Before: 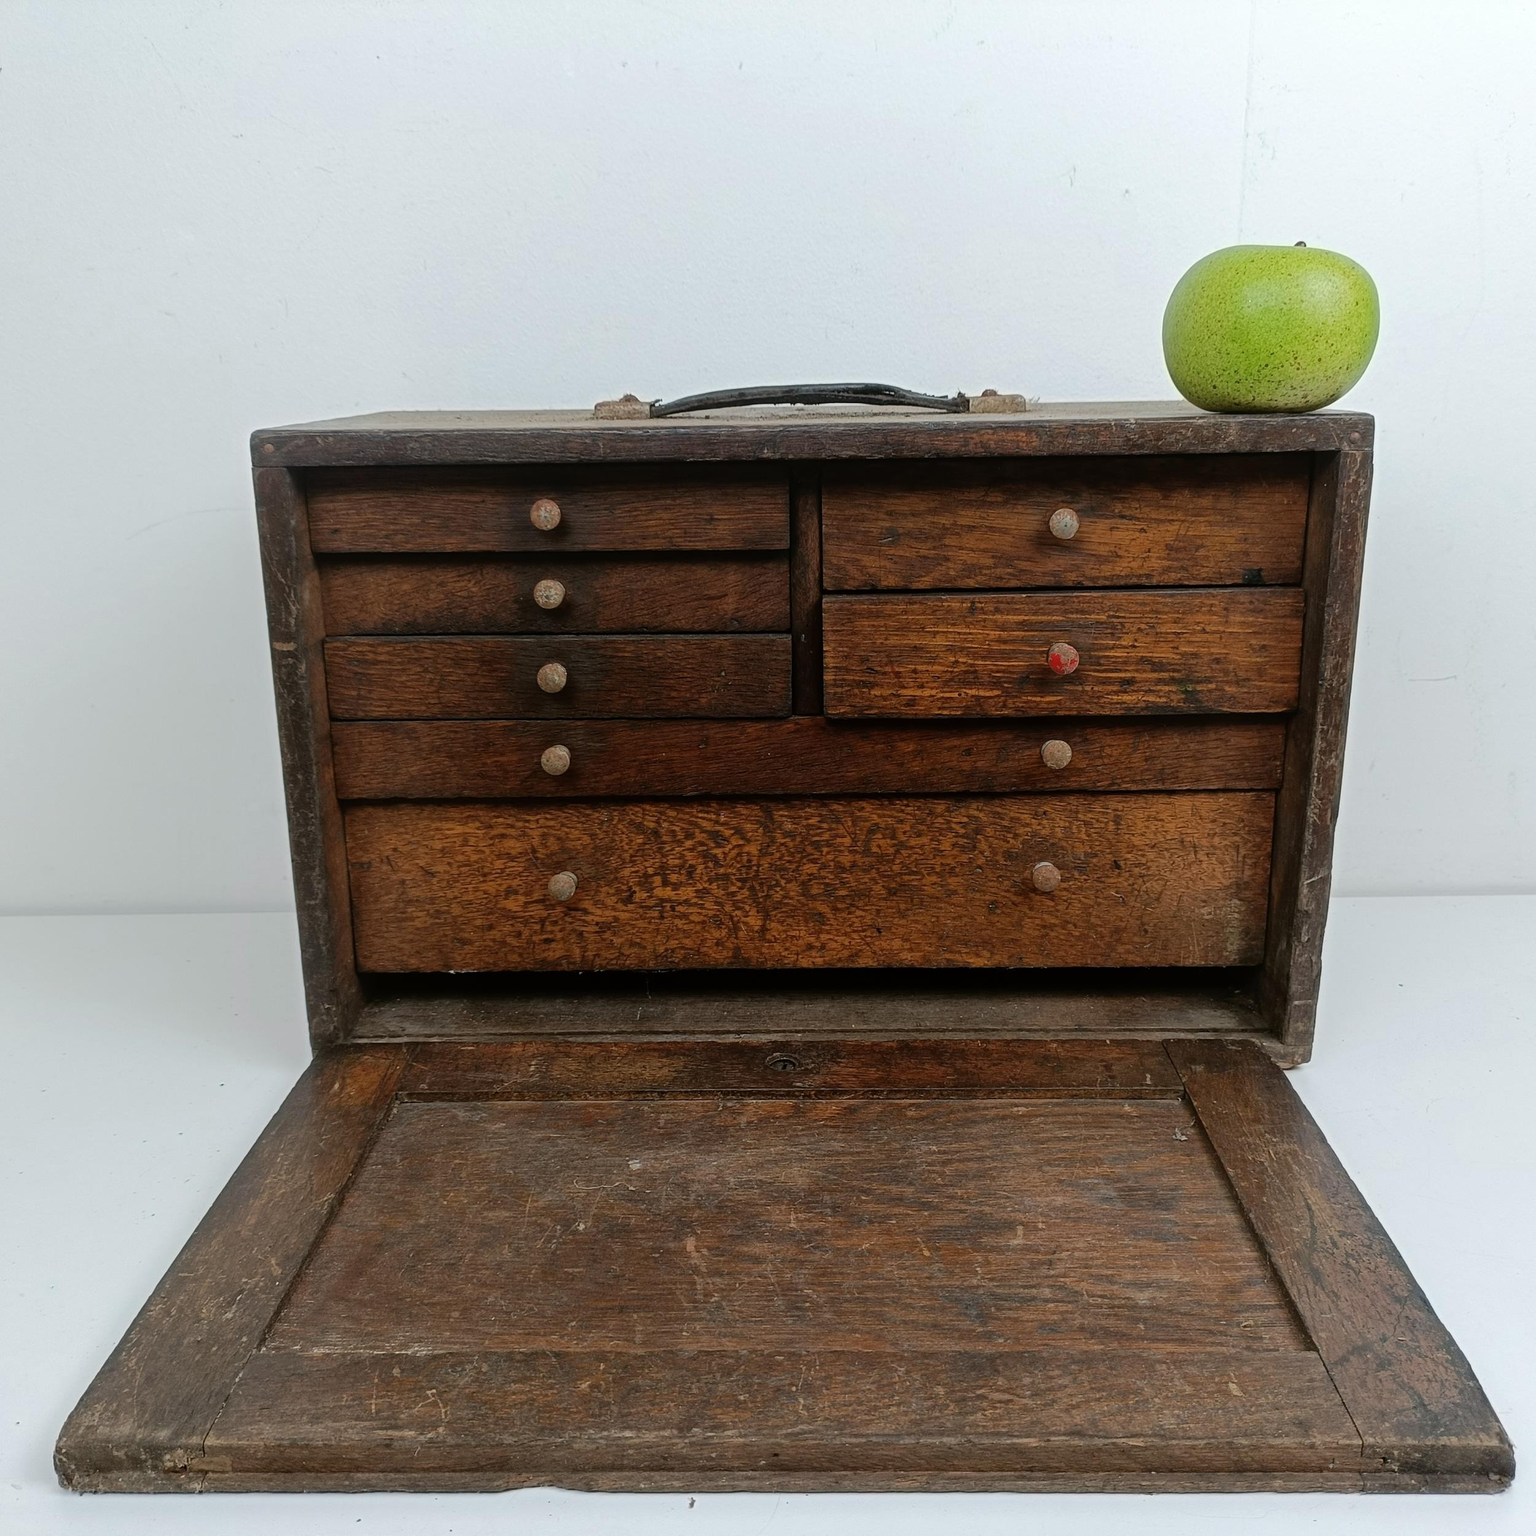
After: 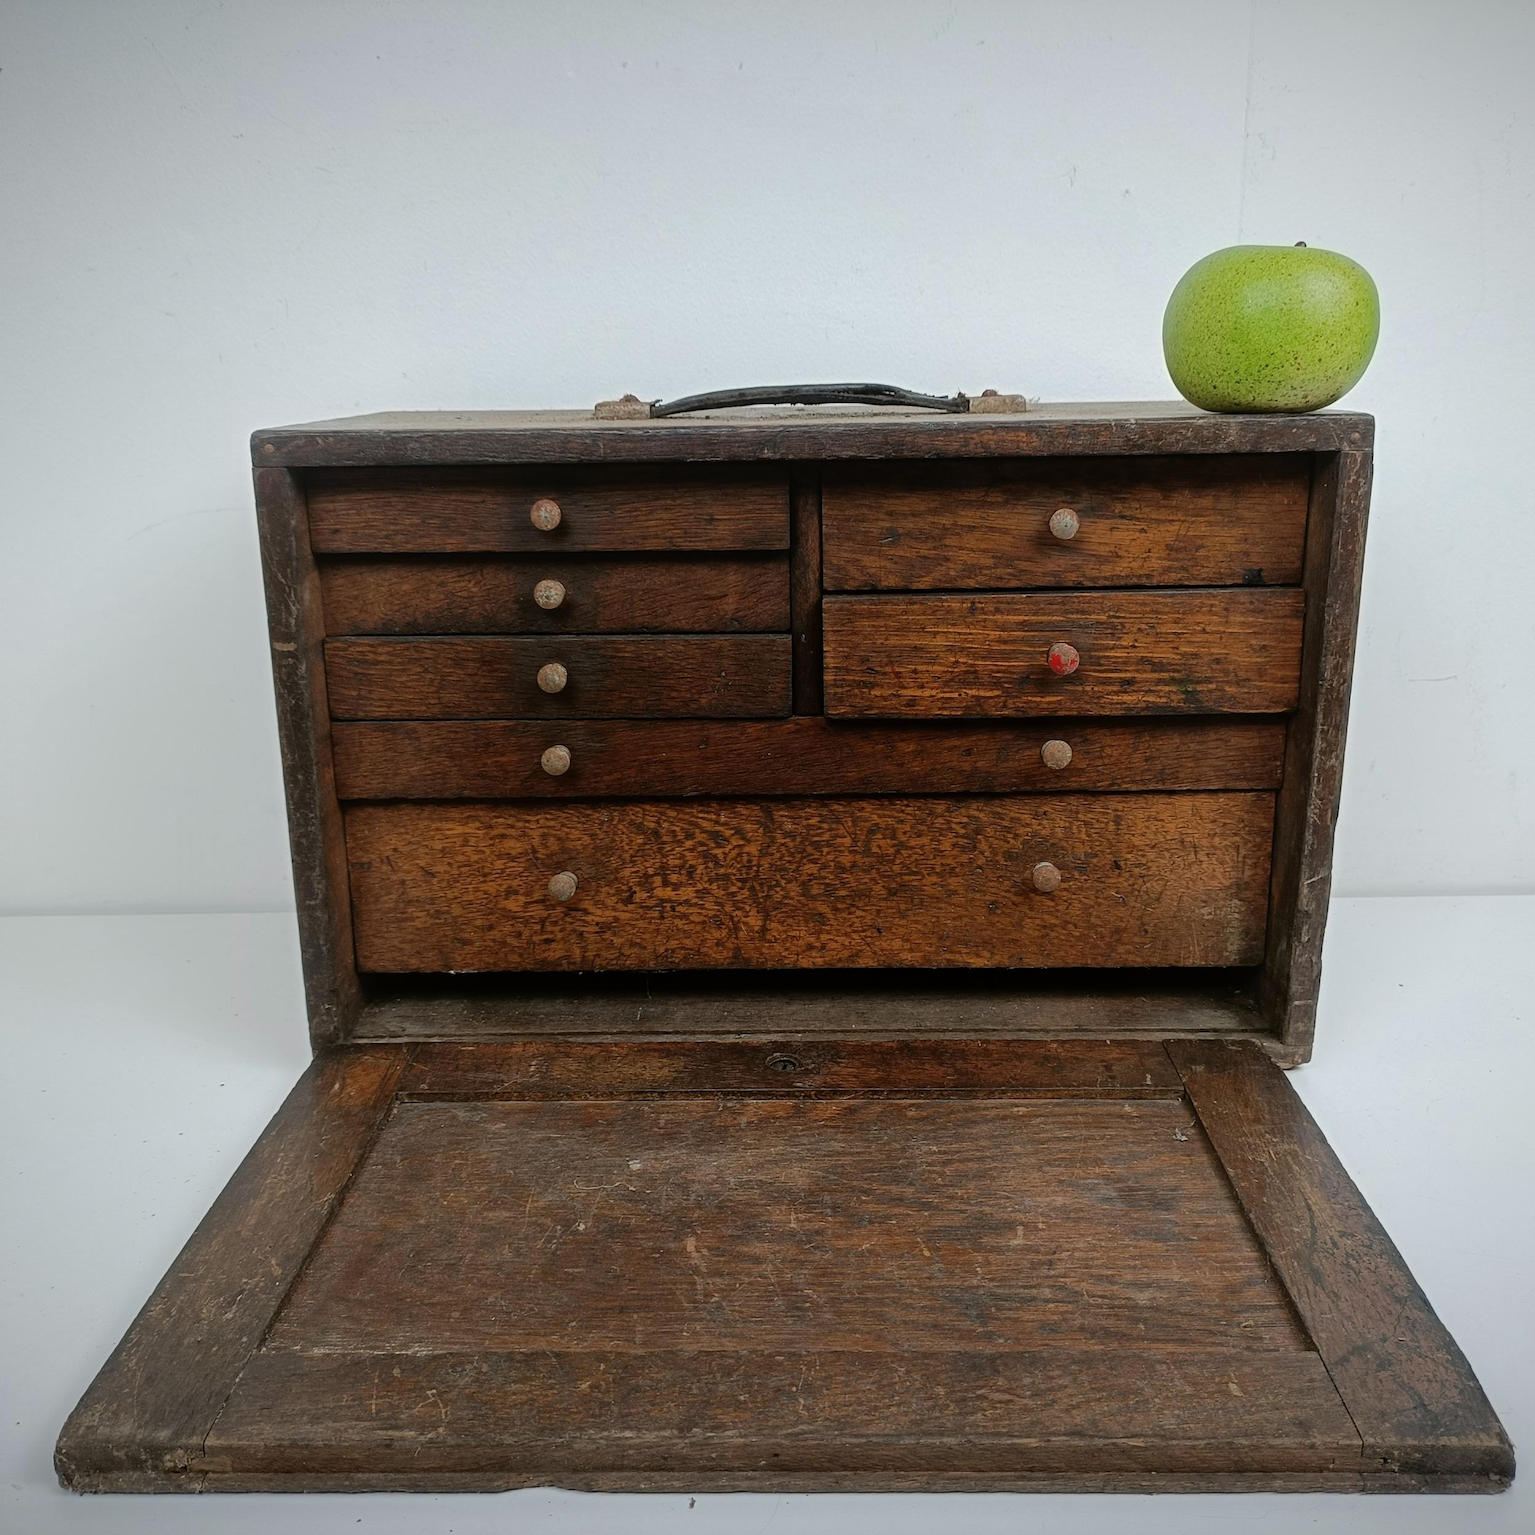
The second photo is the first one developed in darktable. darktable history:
vignetting: fall-off start 97.46%, fall-off radius 99.41%, brightness -0.633, saturation -0.013, width/height ratio 1.375
